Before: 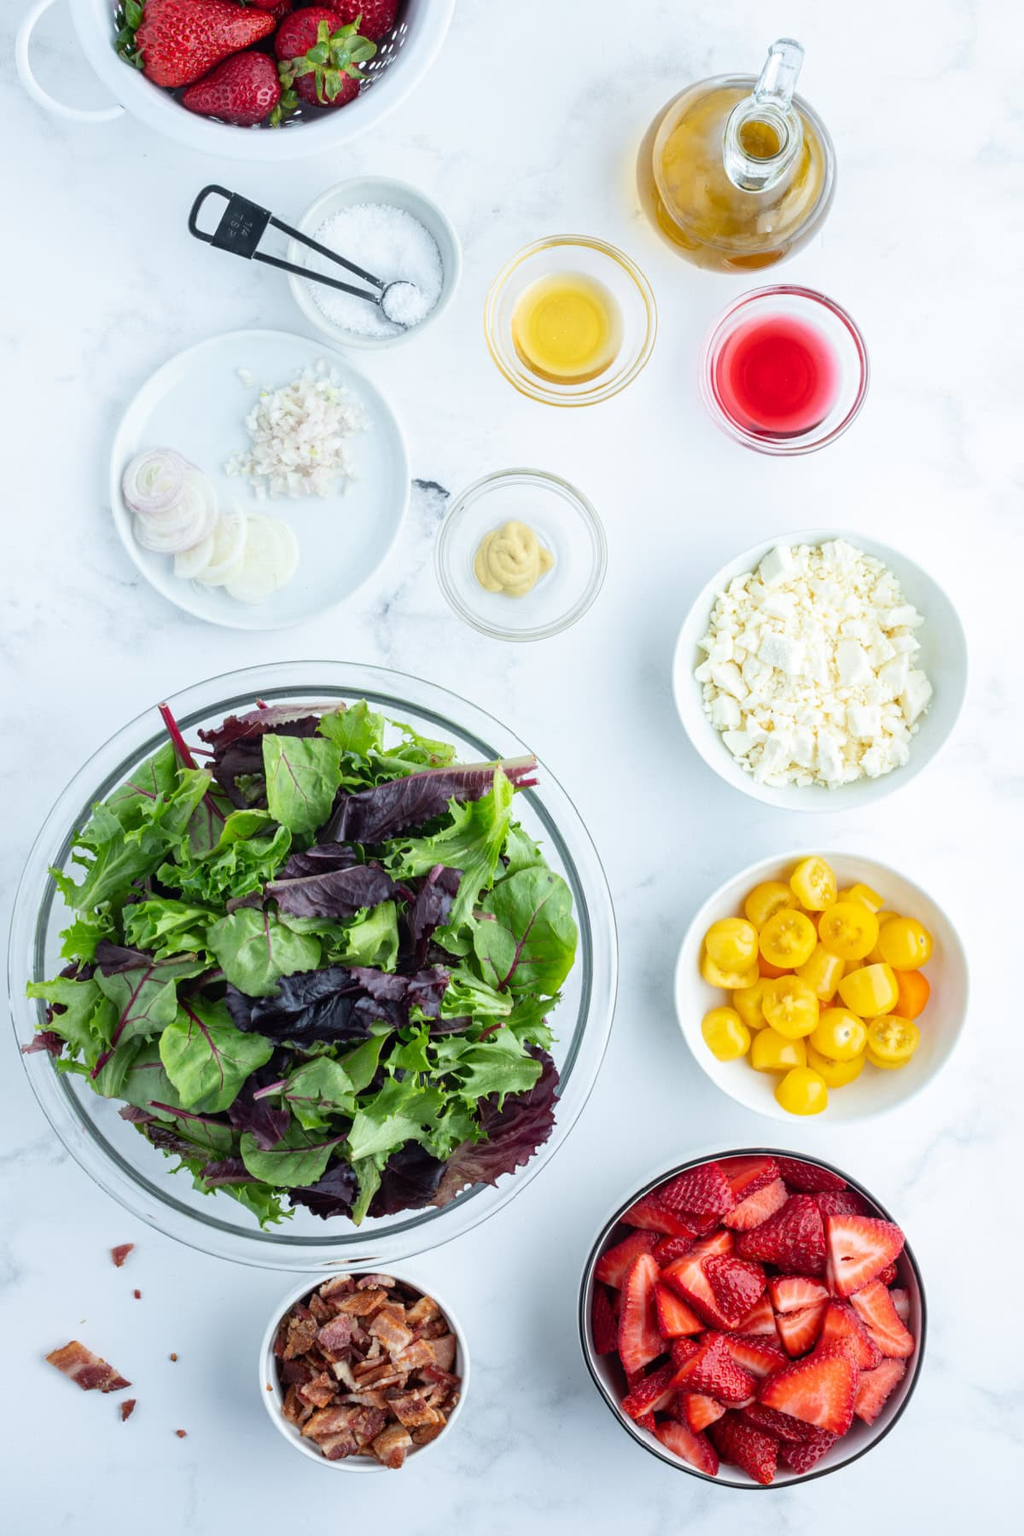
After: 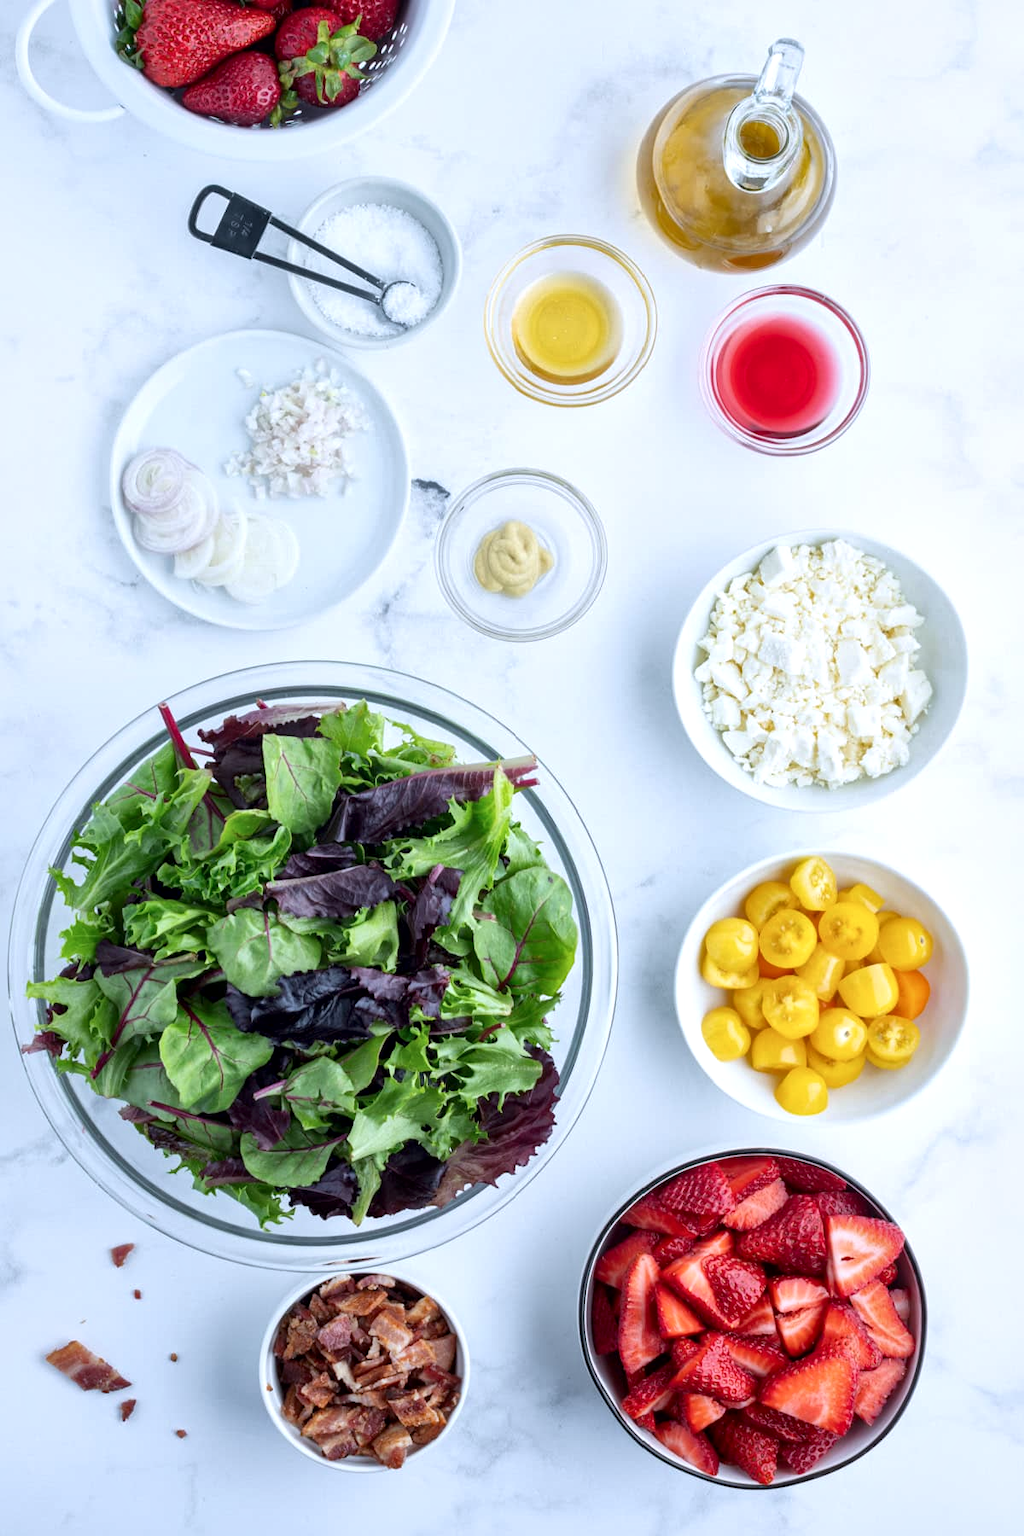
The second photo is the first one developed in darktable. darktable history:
local contrast: mode bilateral grid, contrast 20, coarseness 50, detail 150%, midtone range 0.2
color calibration: illuminant as shot in camera, x 0.358, y 0.373, temperature 4628.91 K
